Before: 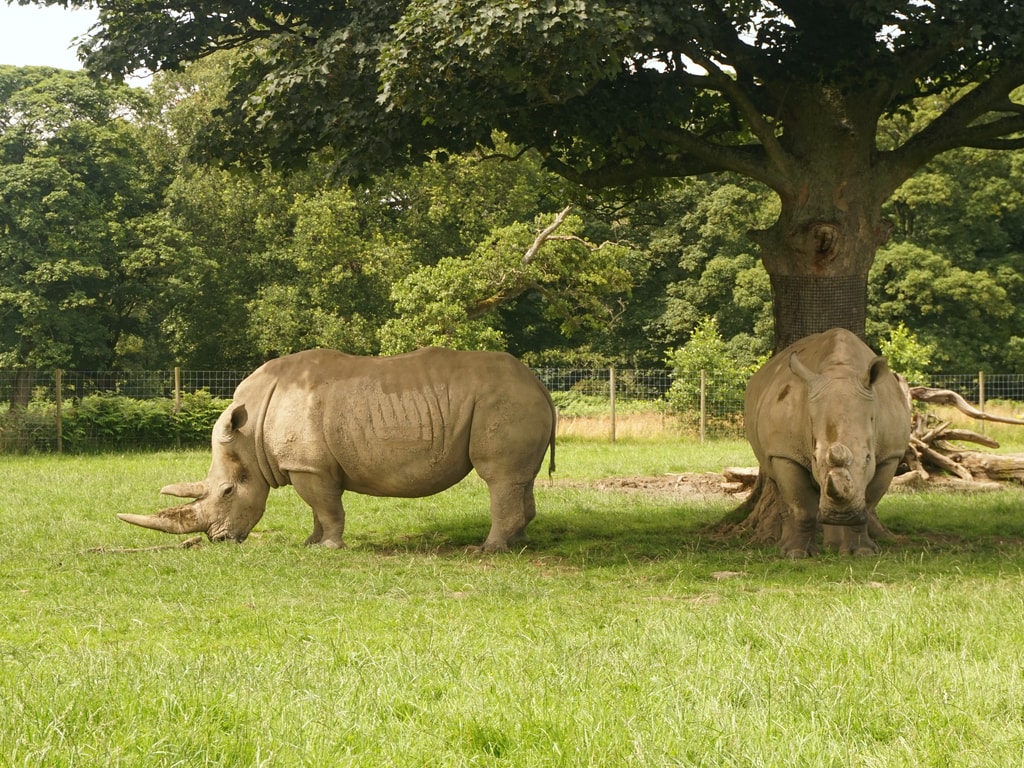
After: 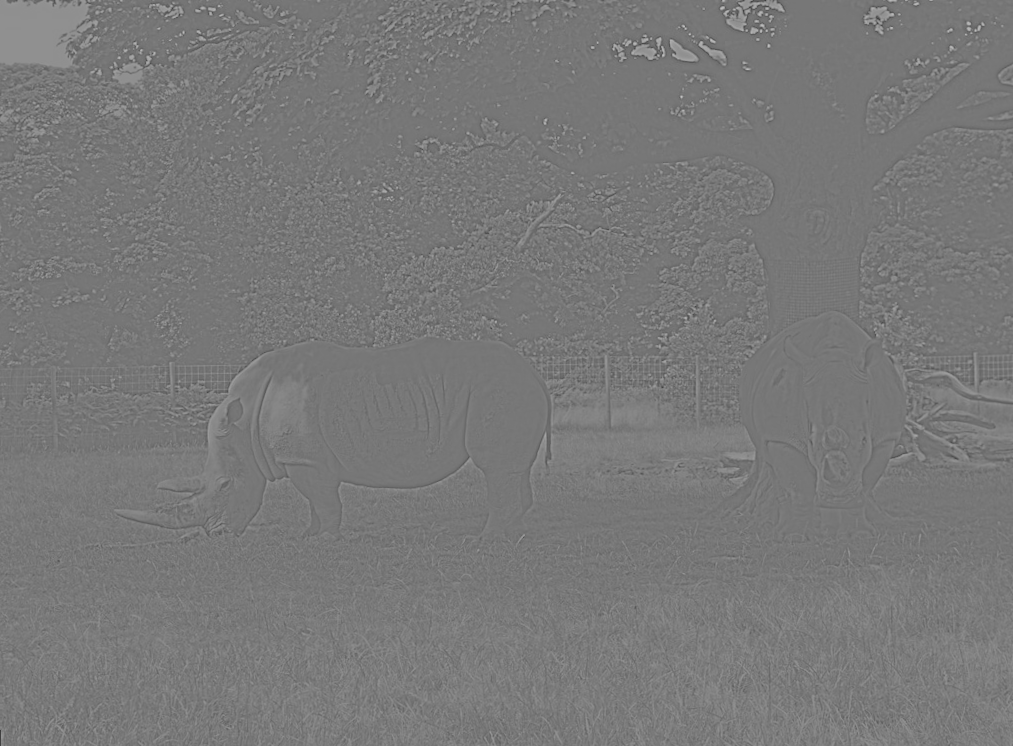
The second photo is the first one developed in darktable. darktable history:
highpass: sharpness 6%, contrast boost 7.63%
rotate and perspective: rotation -1°, crop left 0.011, crop right 0.989, crop top 0.025, crop bottom 0.975
exposure: black level correction 0.001, exposure 1.116 EV, compensate highlight preservation false
